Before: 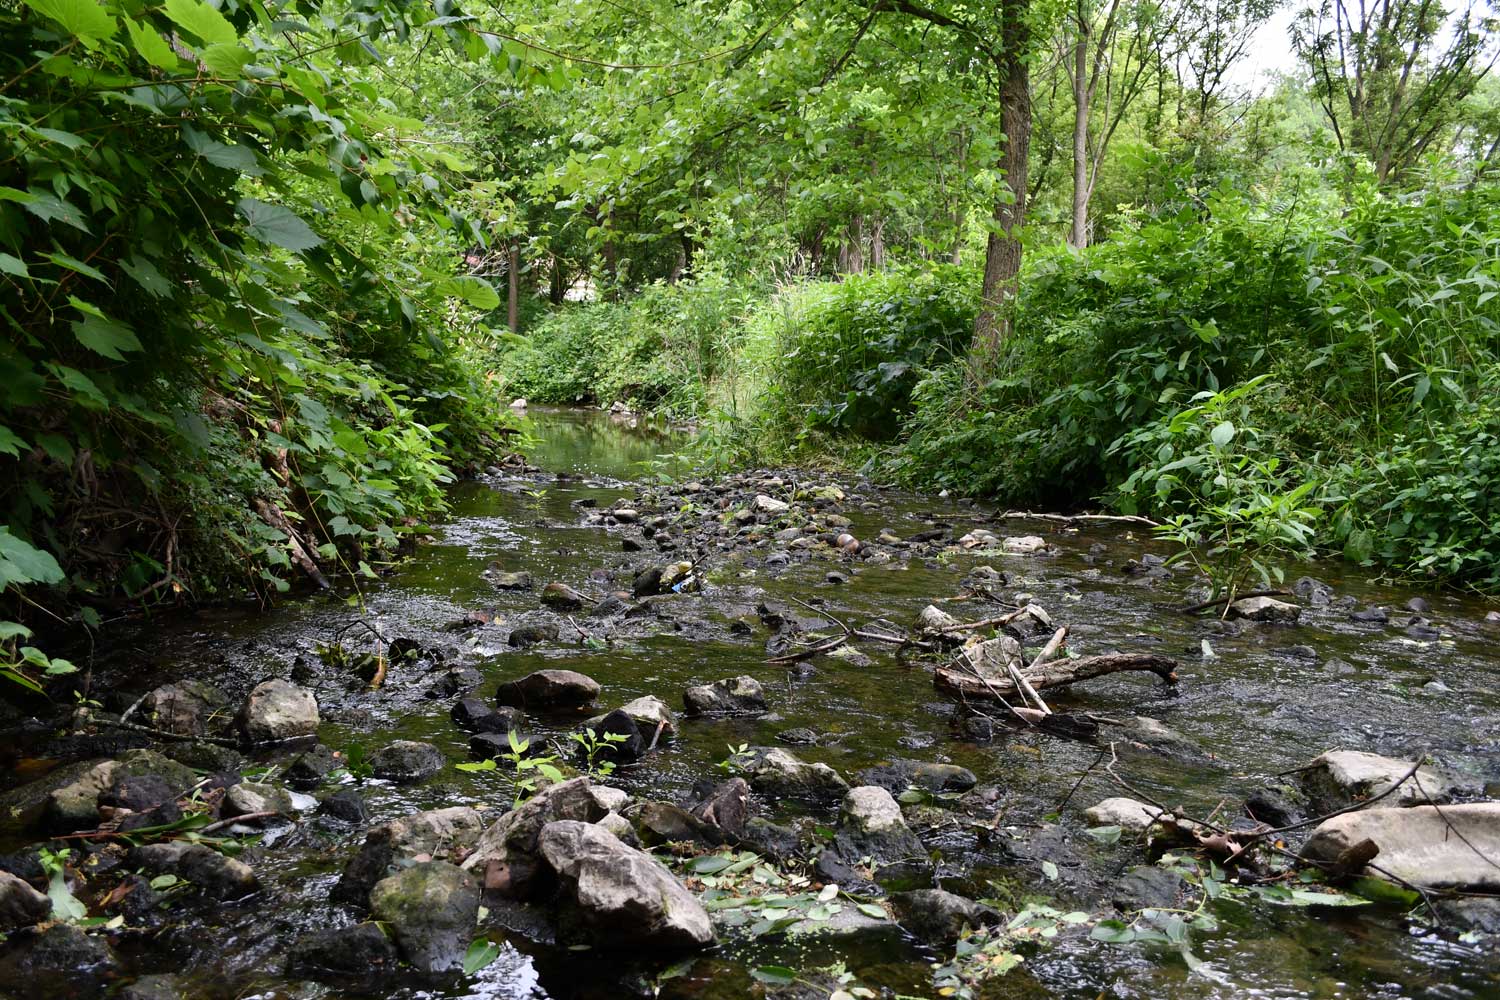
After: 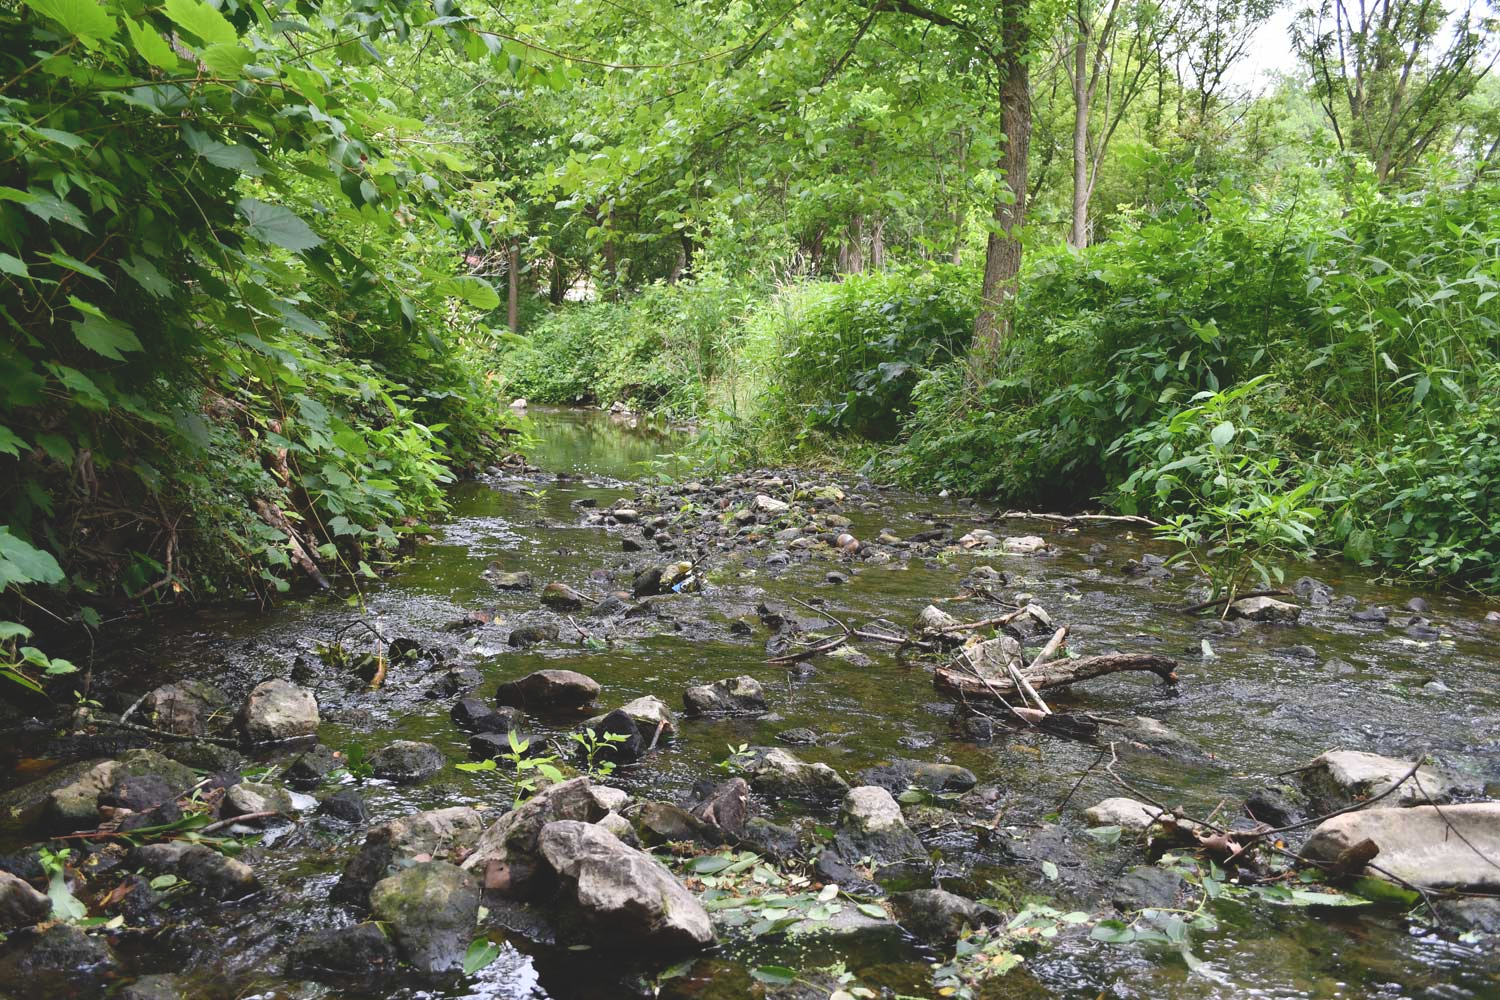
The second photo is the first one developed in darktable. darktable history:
tone curve: curves: ch0 [(0, 0.137) (1, 1)], color space Lab, independent channels, preserve colors none
